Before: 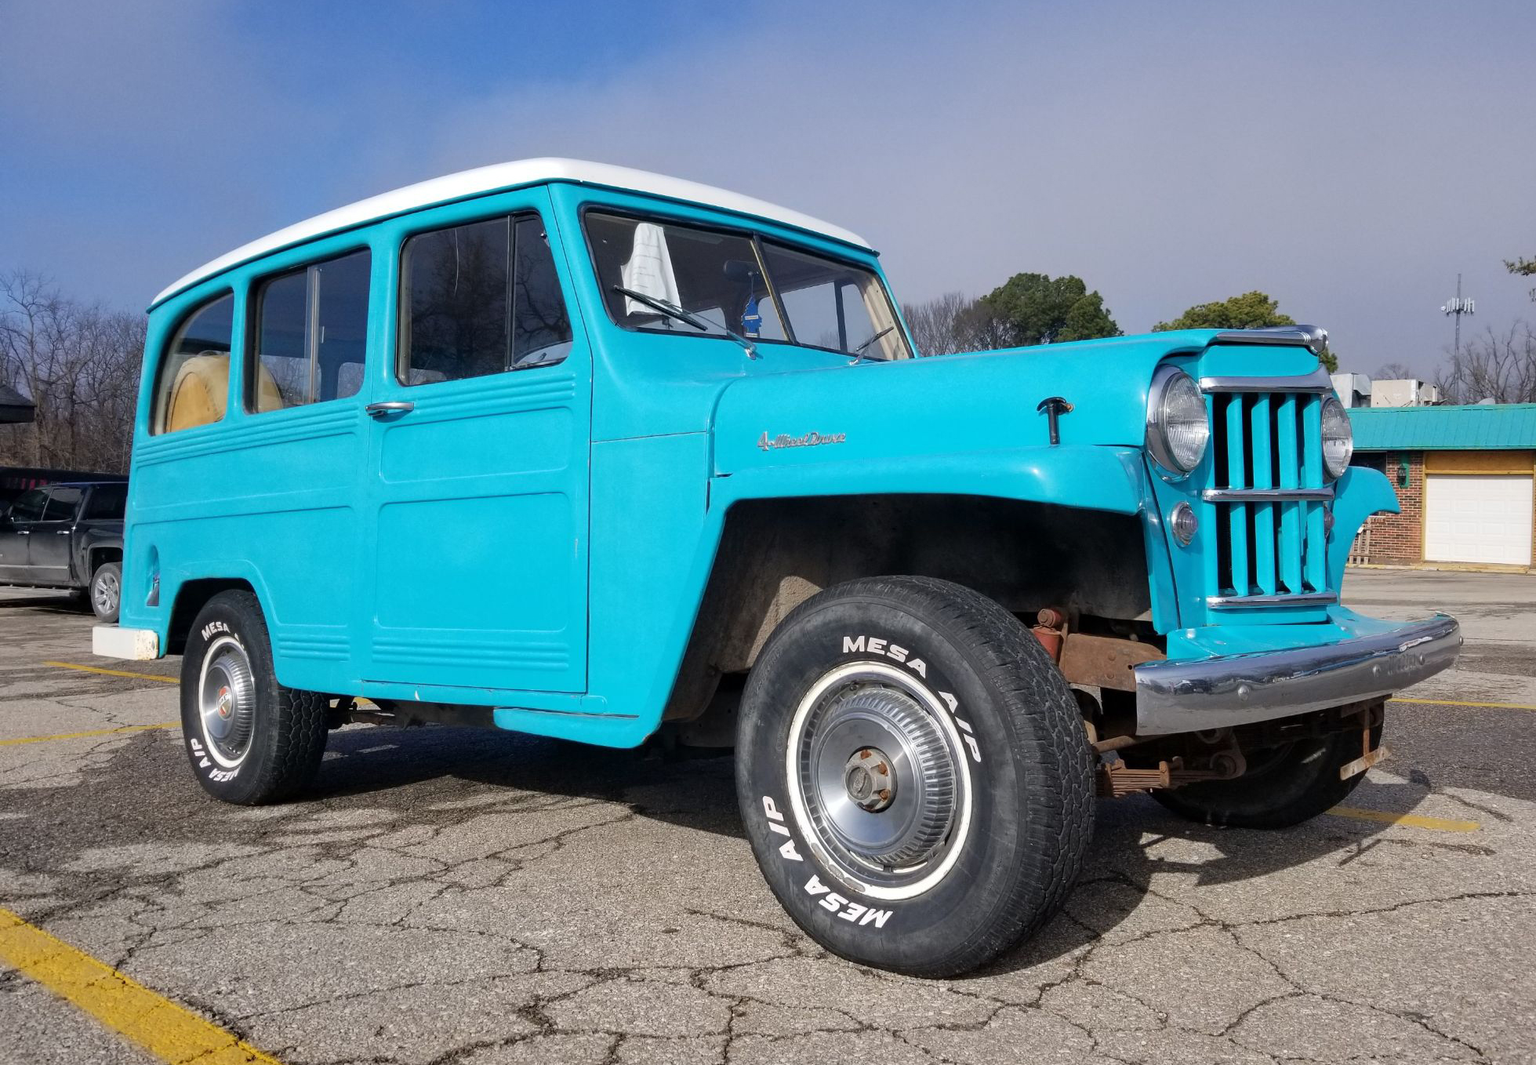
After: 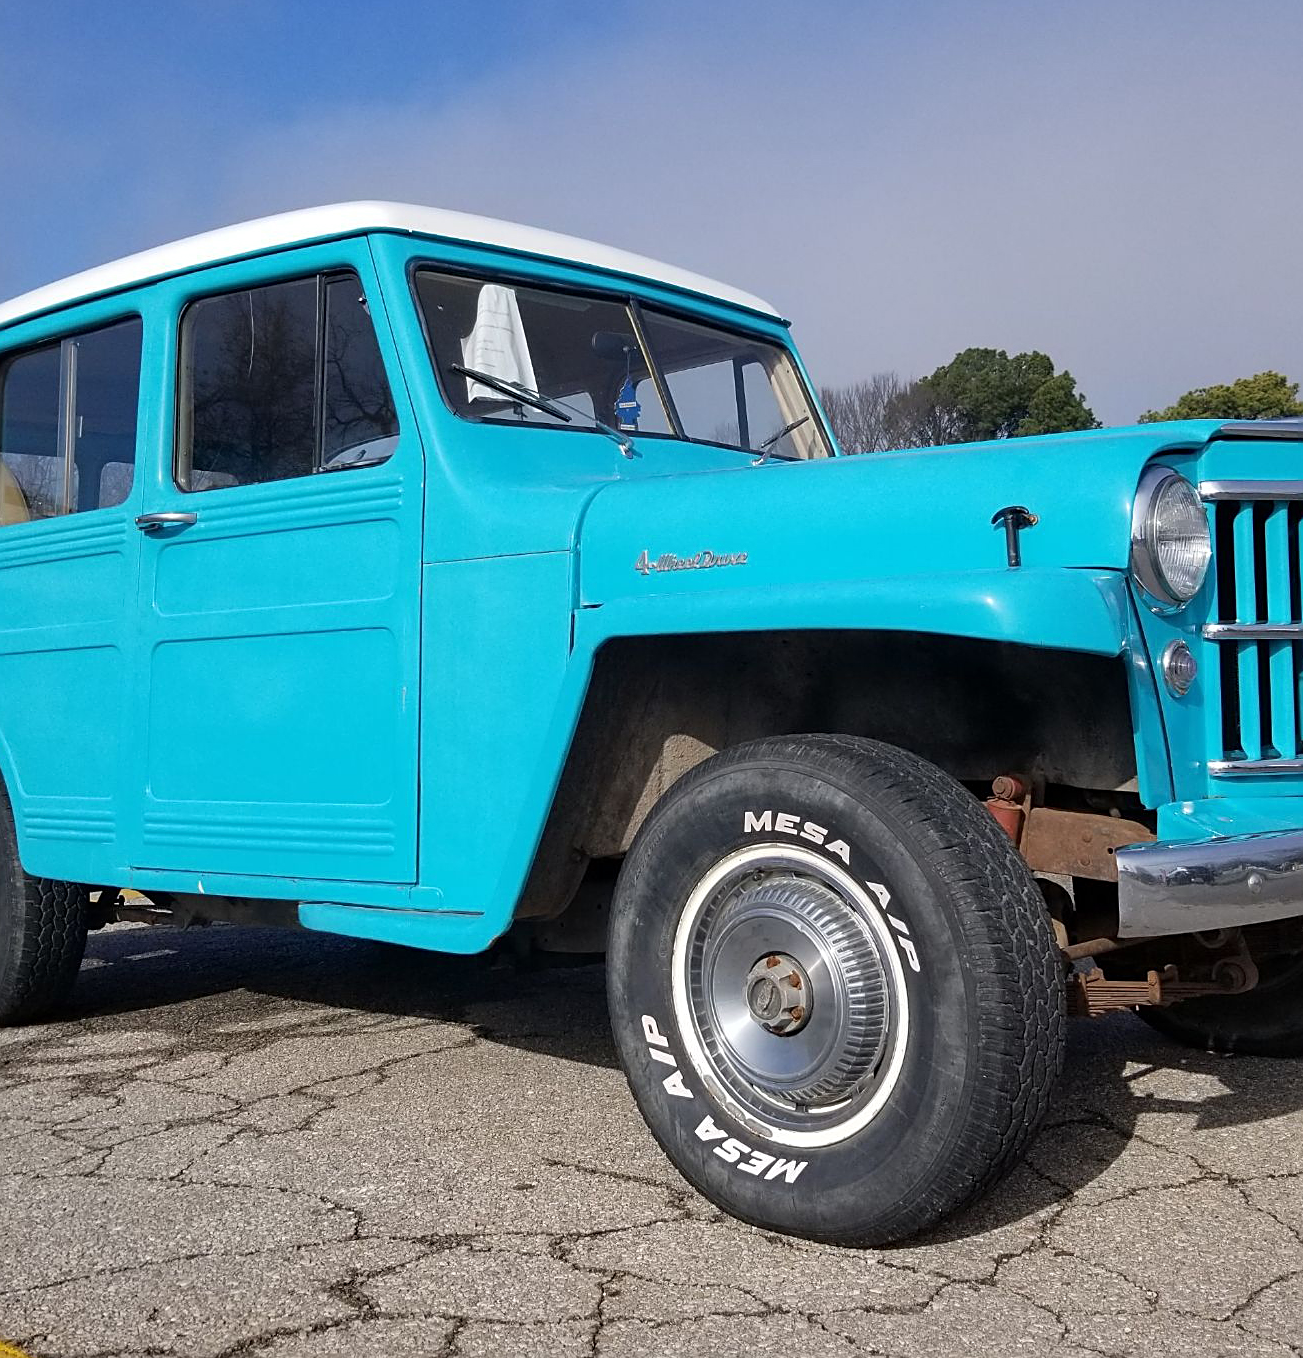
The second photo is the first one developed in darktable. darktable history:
crop: left 16.899%, right 16.556%
sharpen: on, module defaults
